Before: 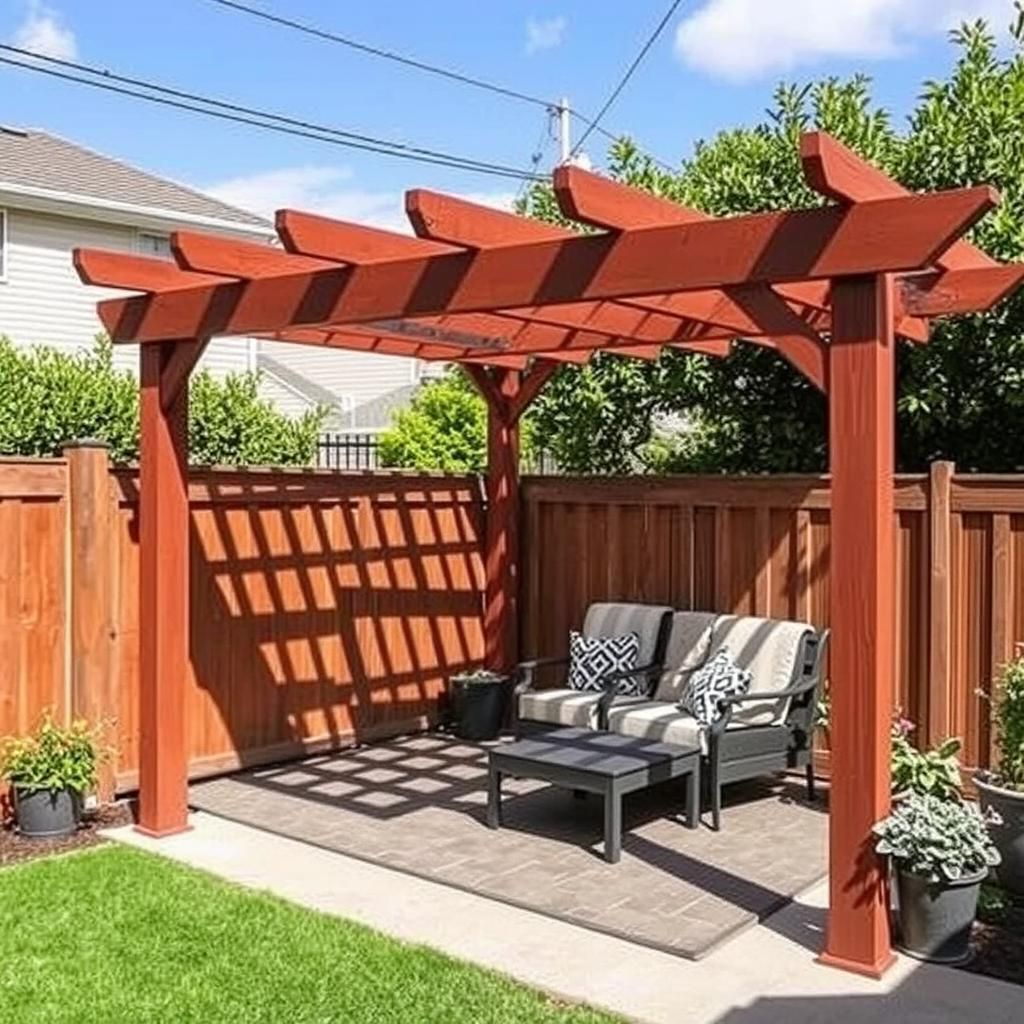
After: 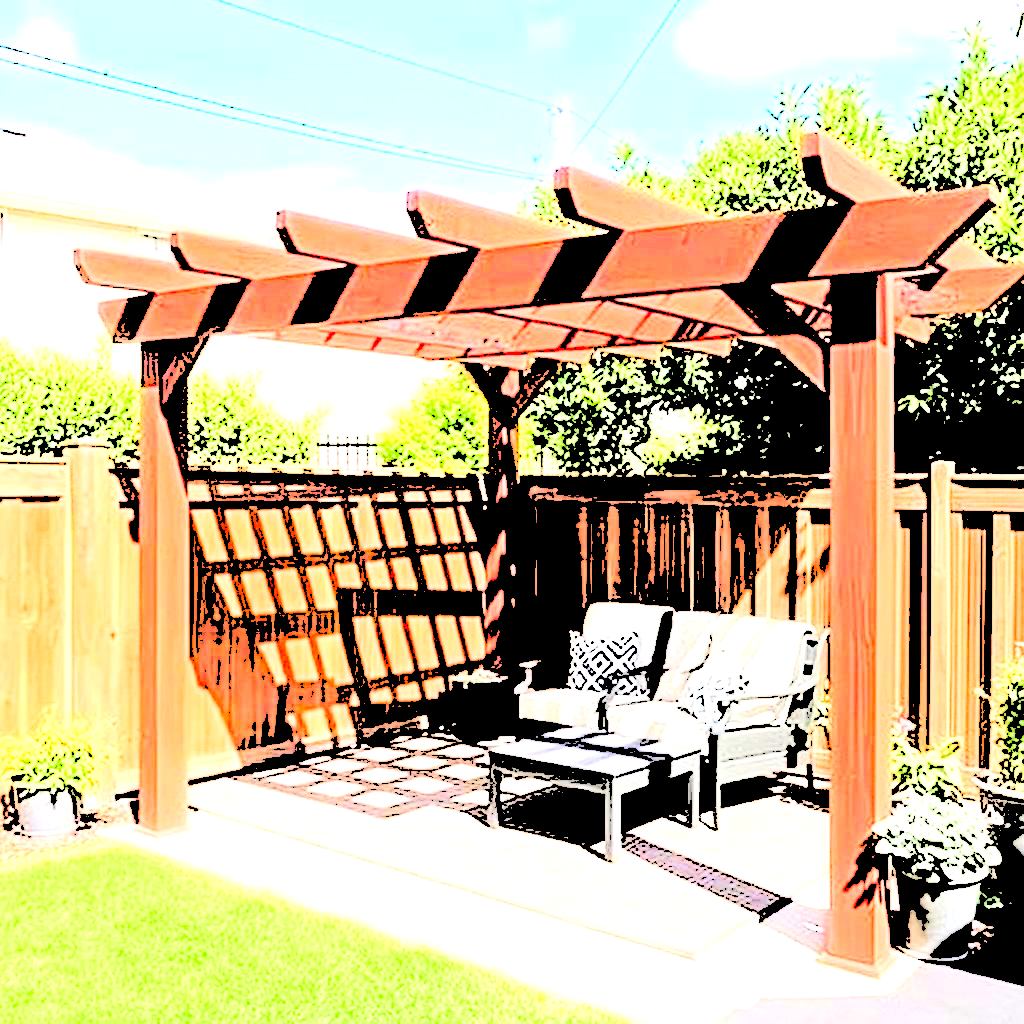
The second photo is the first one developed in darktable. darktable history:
contrast brightness saturation: contrast 0.15, brightness 0.05
color balance rgb: on, module defaults
levels: levels [0.246, 0.246, 0.506]
